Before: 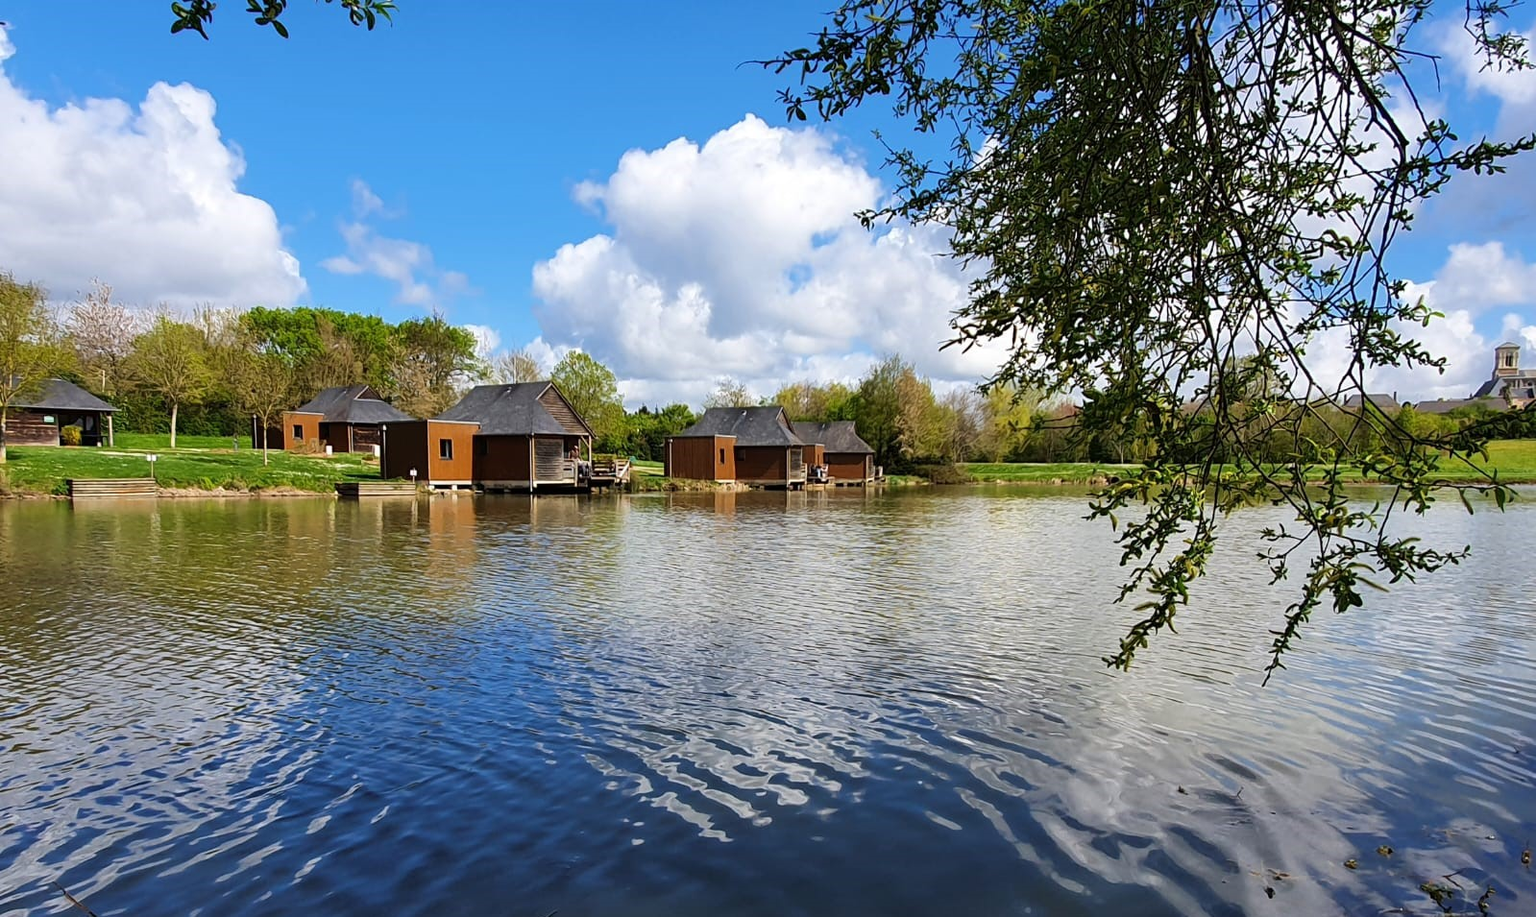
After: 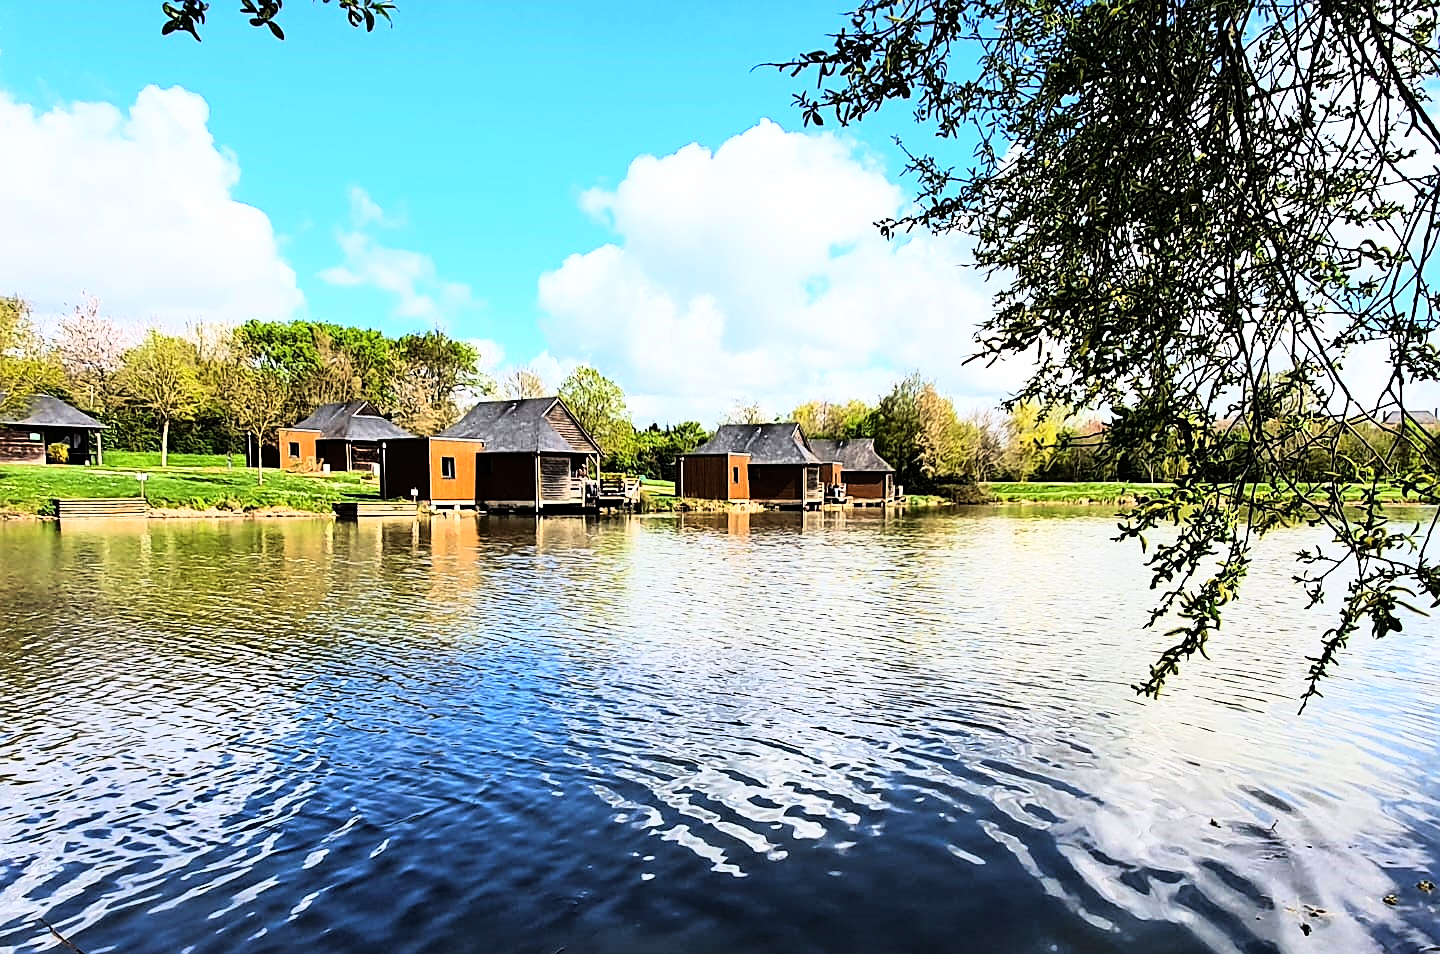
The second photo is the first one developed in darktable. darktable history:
crop and rotate: left 1.088%, right 8.807%
sharpen: on, module defaults
rgb curve: curves: ch0 [(0, 0) (0.21, 0.15) (0.24, 0.21) (0.5, 0.75) (0.75, 0.96) (0.89, 0.99) (1, 1)]; ch1 [(0, 0.02) (0.21, 0.13) (0.25, 0.2) (0.5, 0.67) (0.75, 0.9) (0.89, 0.97) (1, 1)]; ch2 [(0, 0.02) (0.21, 0.13) (0.25, 0.2) (0.5, 0.67) (0.75, 0.9) (0.89, 0.97) (1, 1)], compensate middle gray true
